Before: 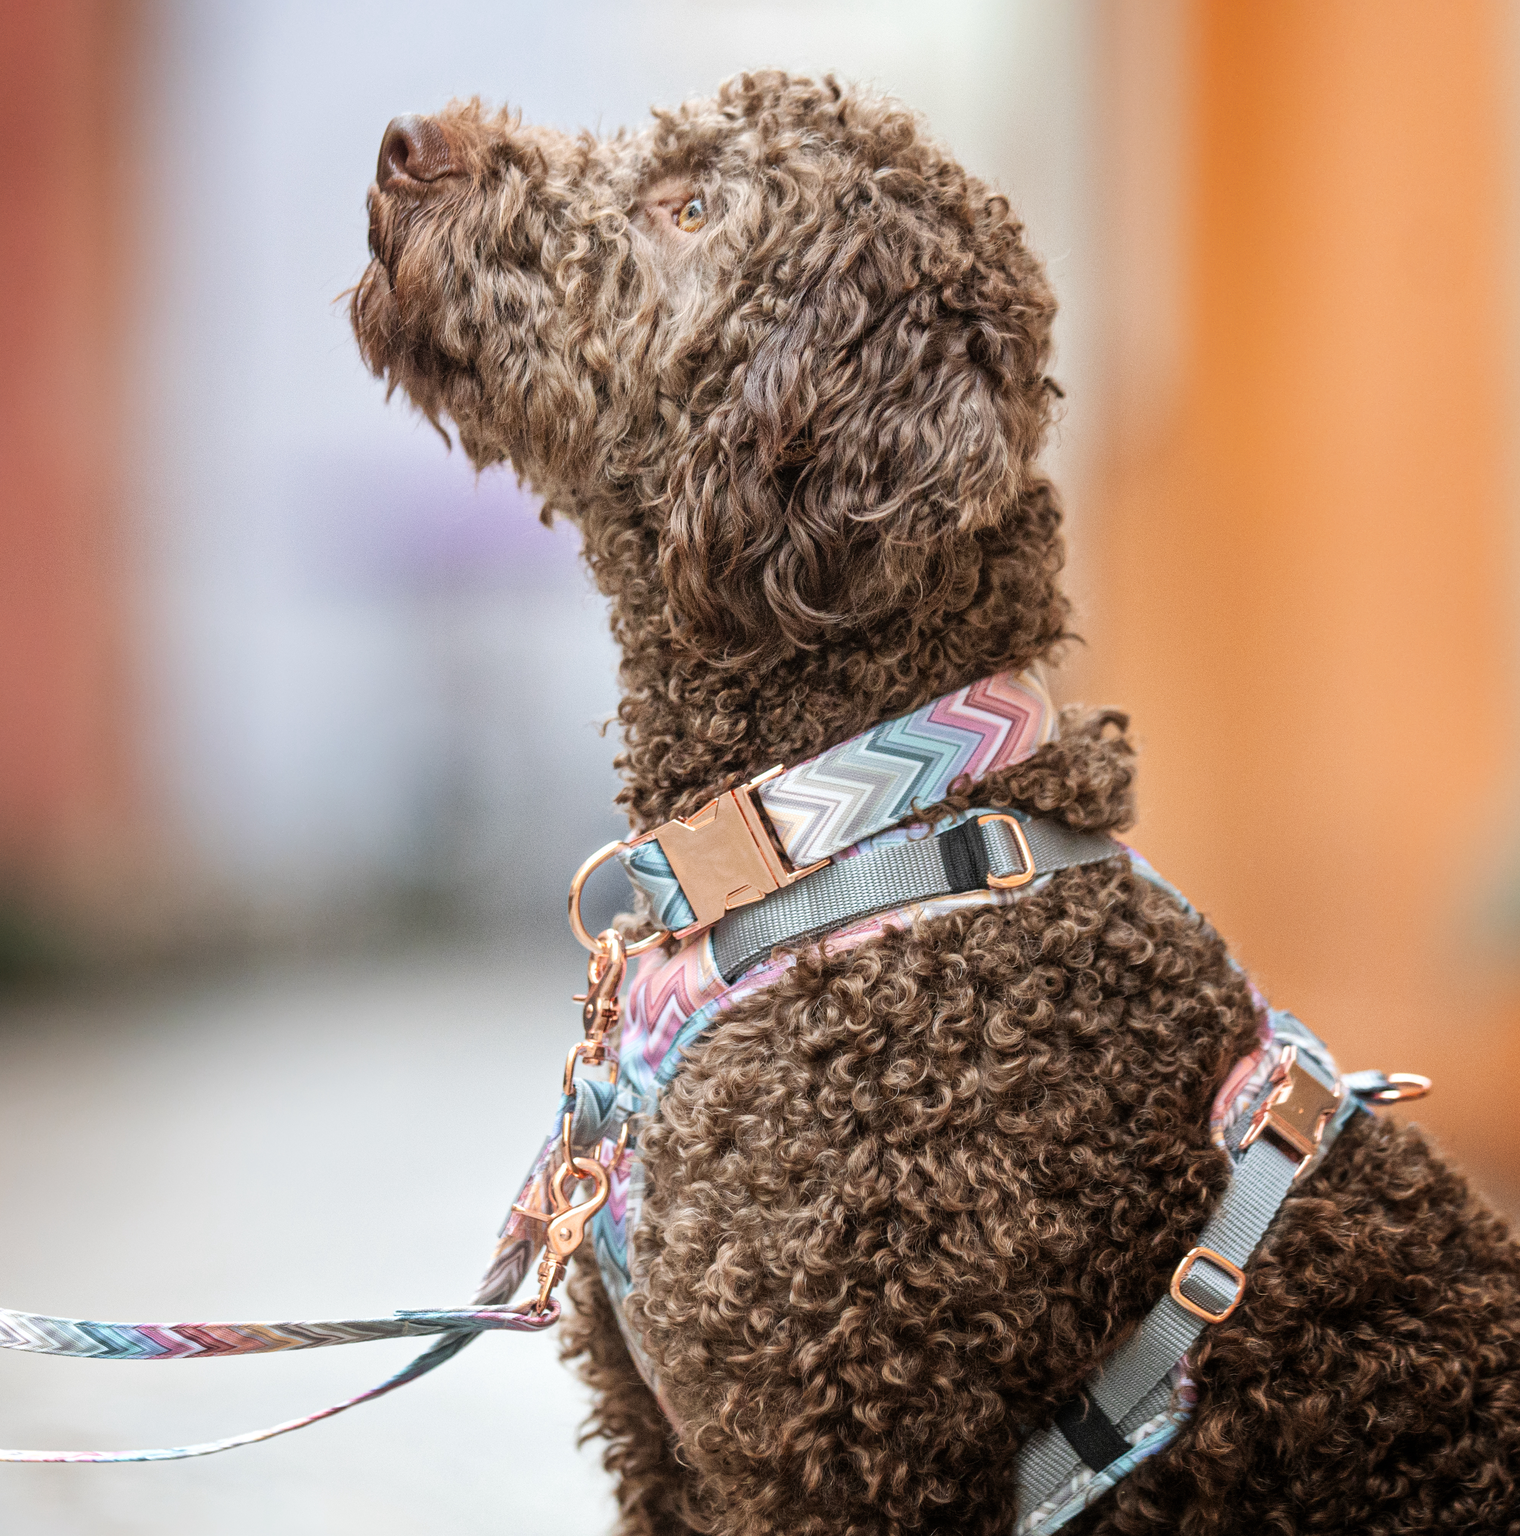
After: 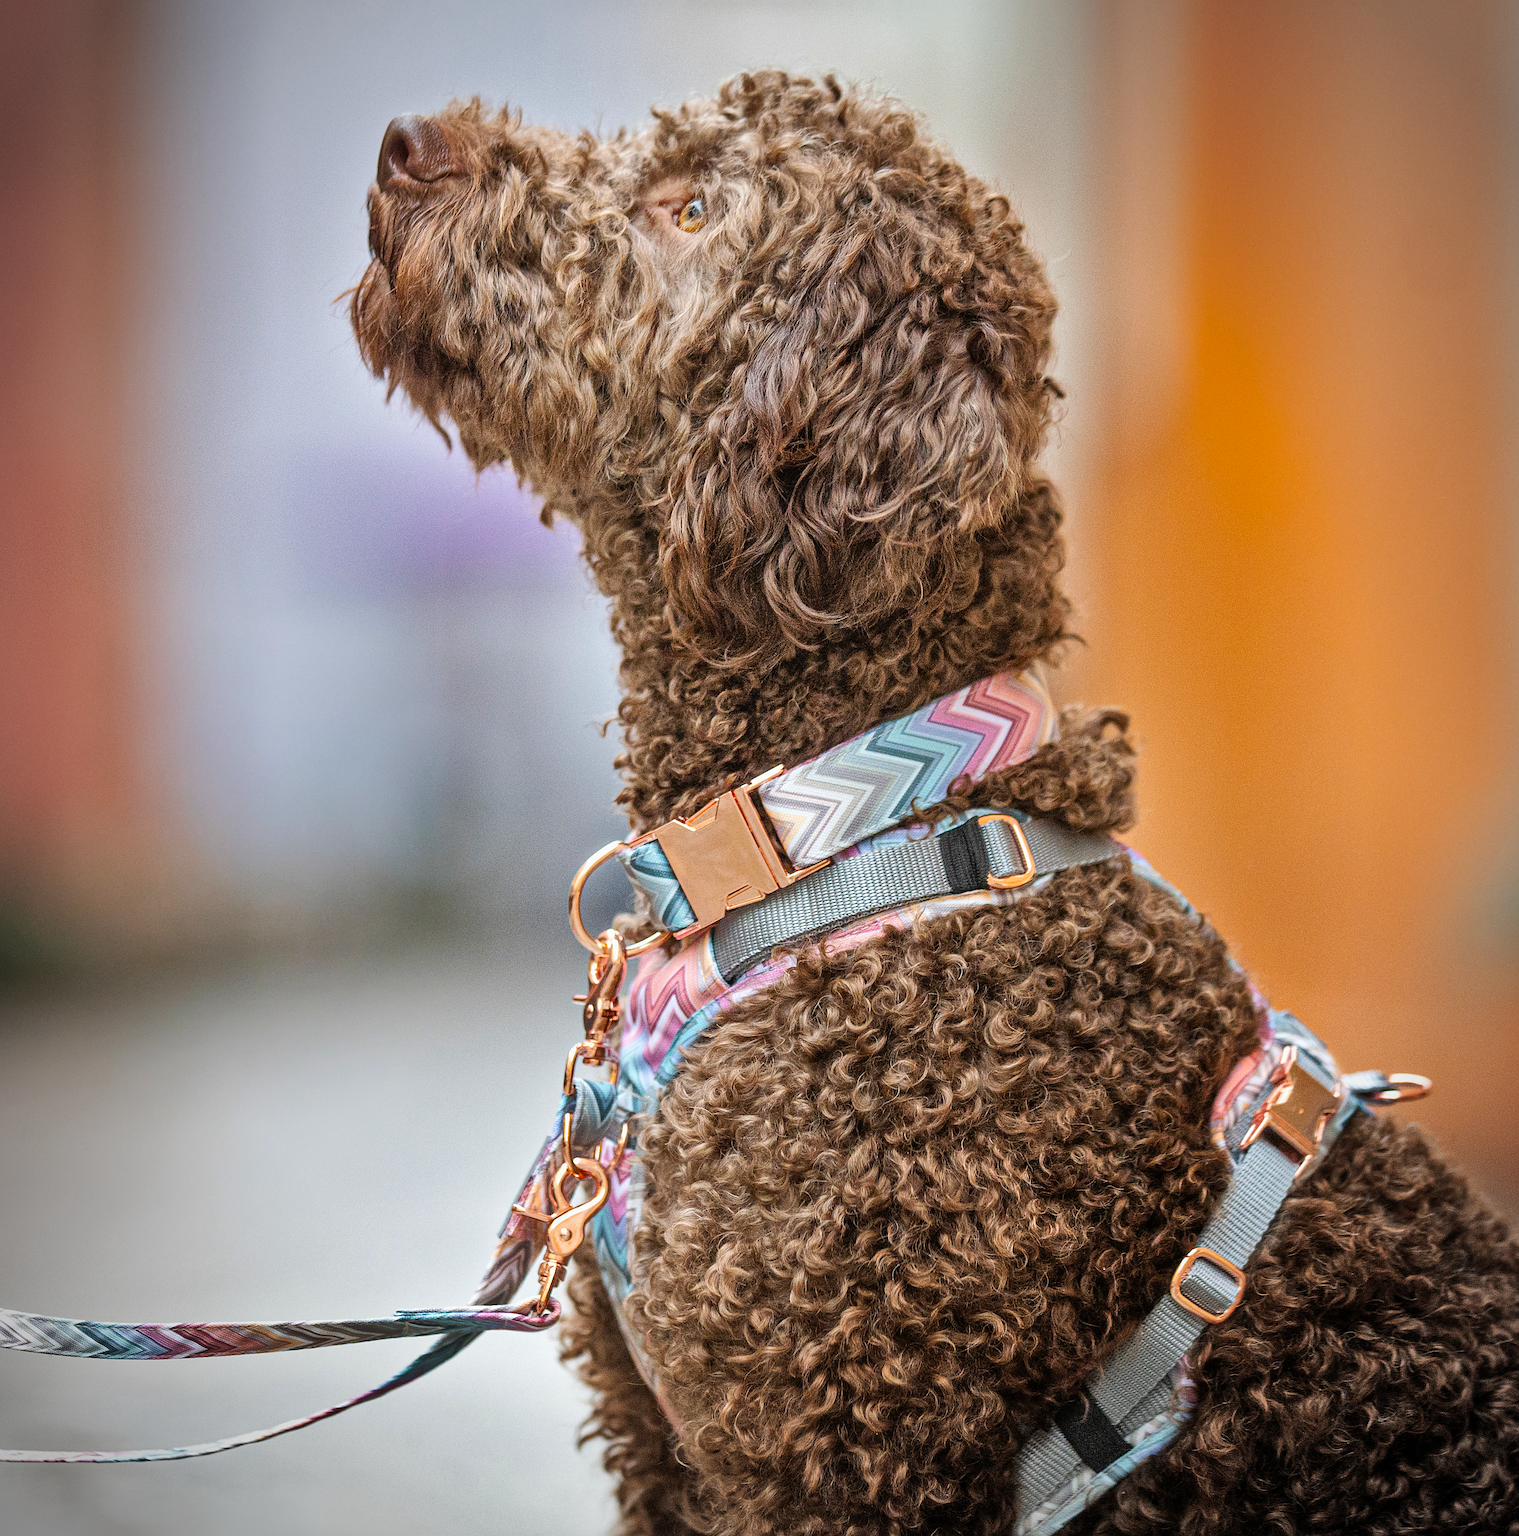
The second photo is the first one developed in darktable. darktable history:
sharpen: on, module defaults
shadows and highlights: shadows 43.71, white point adjustment -1.46, soften with gaussian
rotate and perspective: automatic cropping original format, crop left 0, crop top 0
color balance rgb: perceptual saturation grading › global saturation 20%, global vibrance 20%
vignetting: automatic ratio true
